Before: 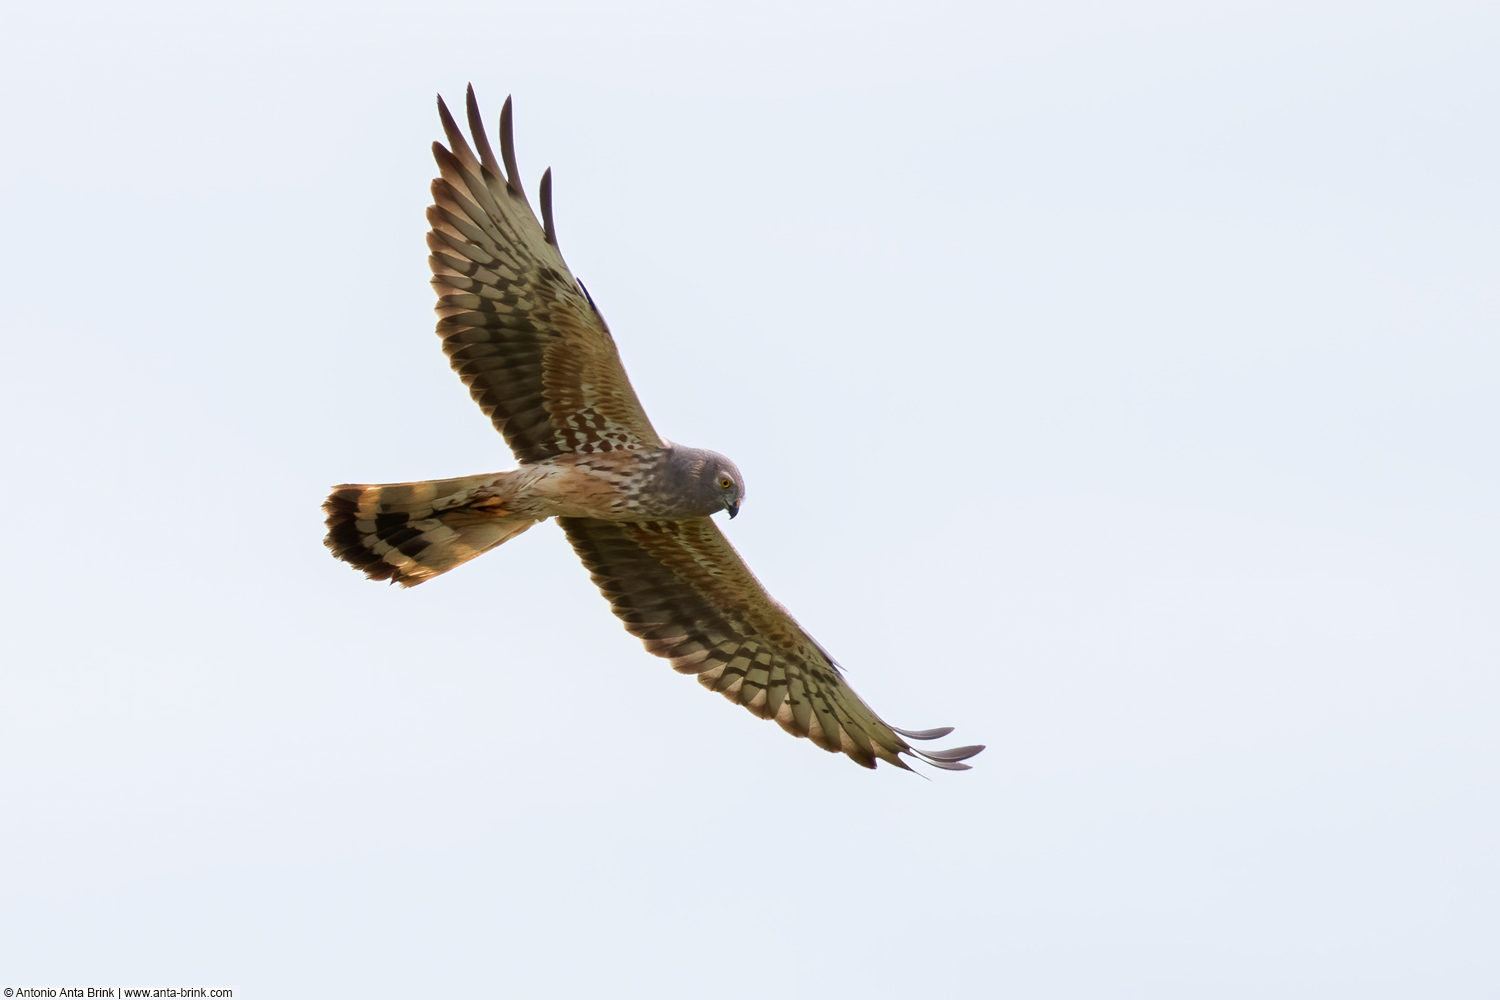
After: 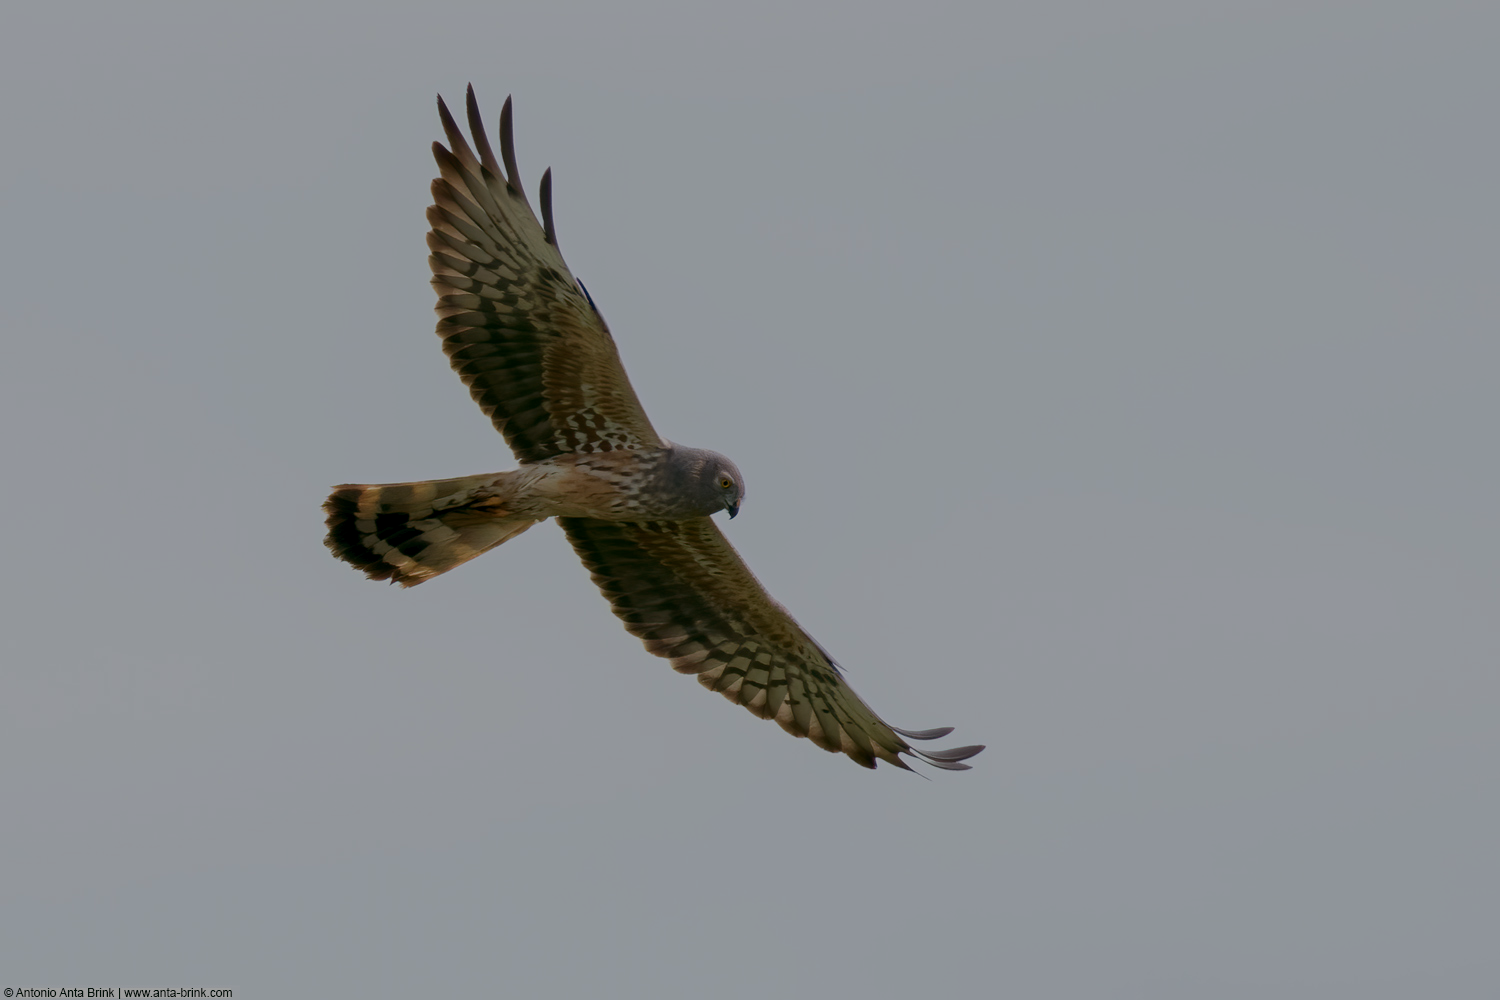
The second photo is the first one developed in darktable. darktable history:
color balance rgb: global offset › luminance -0.325%, global offset › chroma 0.118%, global offset › hue 163.35°, perceptual saturation grading › global saturation 0.258%, perceptual brilliance grading › global brilliance -48.194%, global vibrance 10.205%, saturation formula JzAzBz (2021)
exposure: black level correction 0.001, compensate highlight preservation false
